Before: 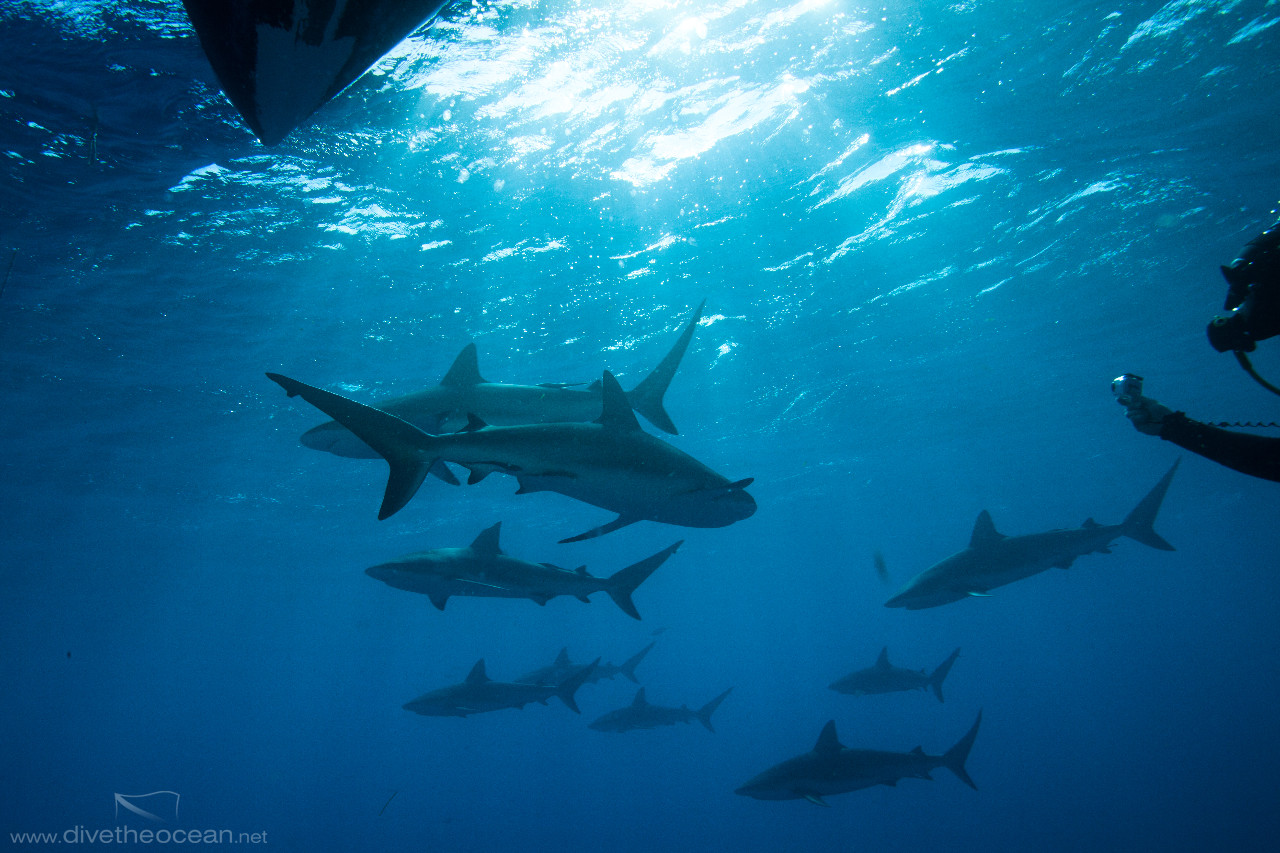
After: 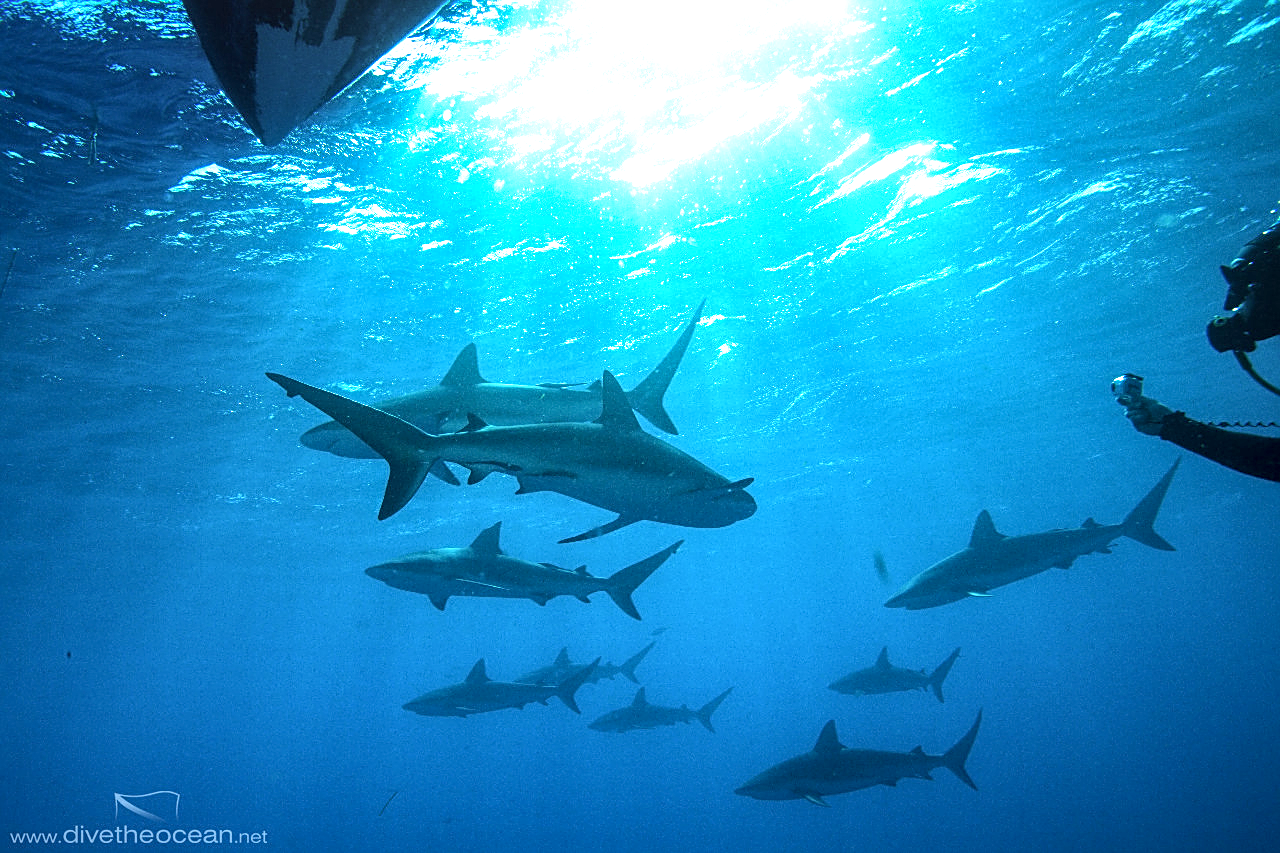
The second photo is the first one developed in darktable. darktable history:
exposure: black level correction 0, exposure 1.2 EV, compensate exposure bias true, compensate highlight preservation false
local contrast: on, module defaults
sharpen: on, module defaults
